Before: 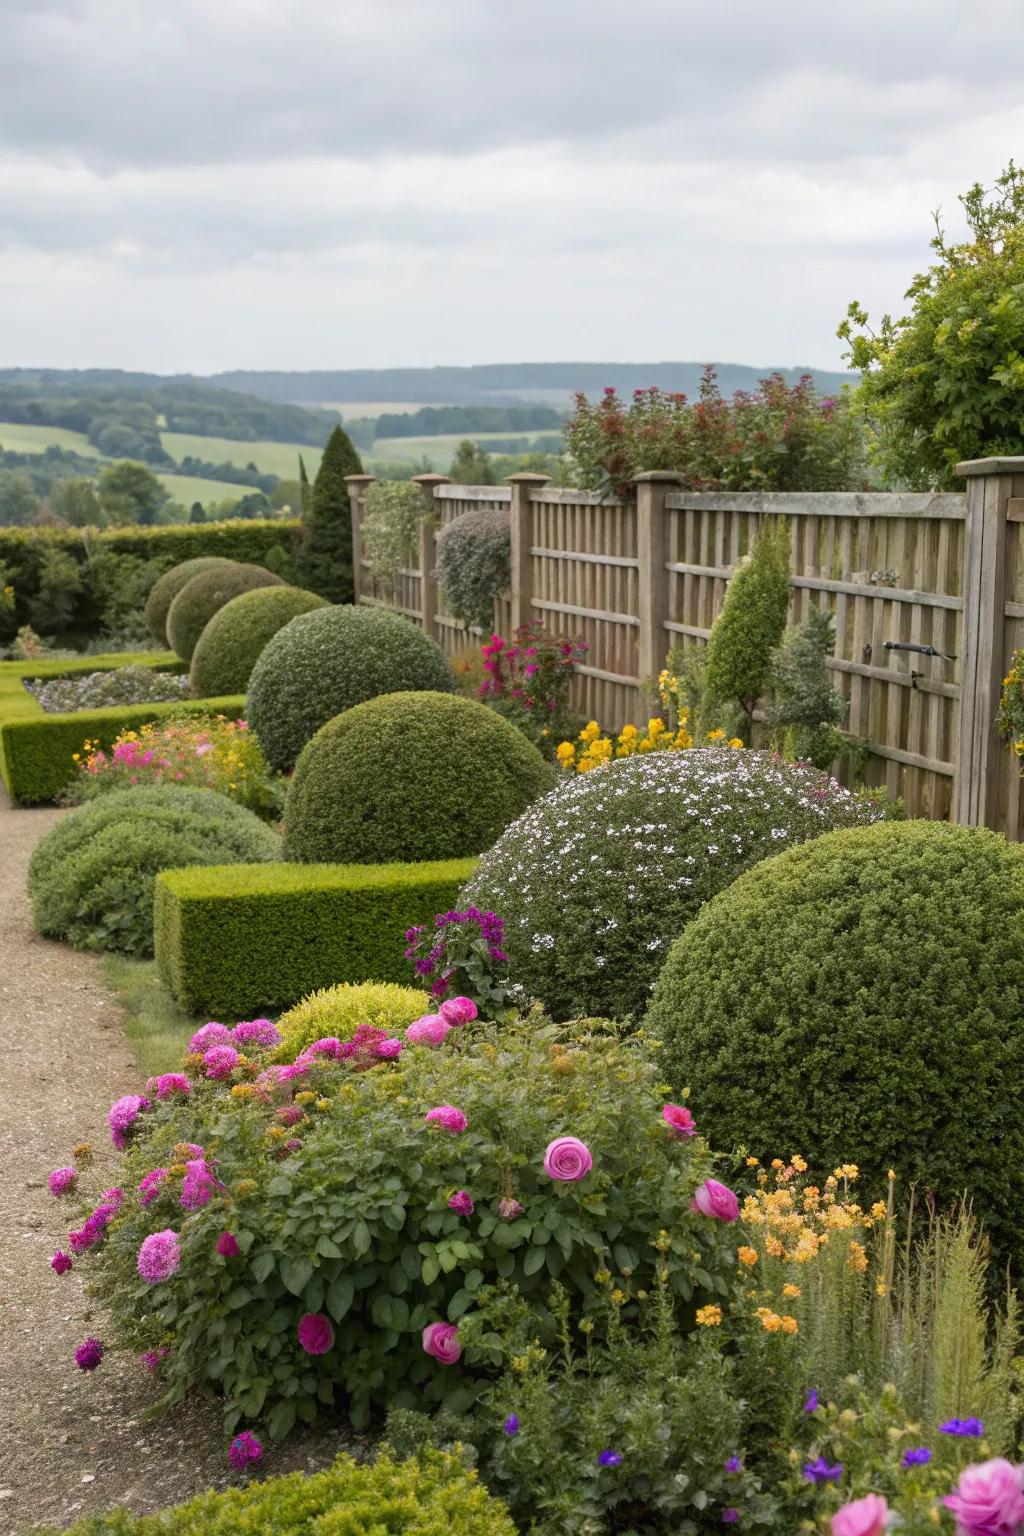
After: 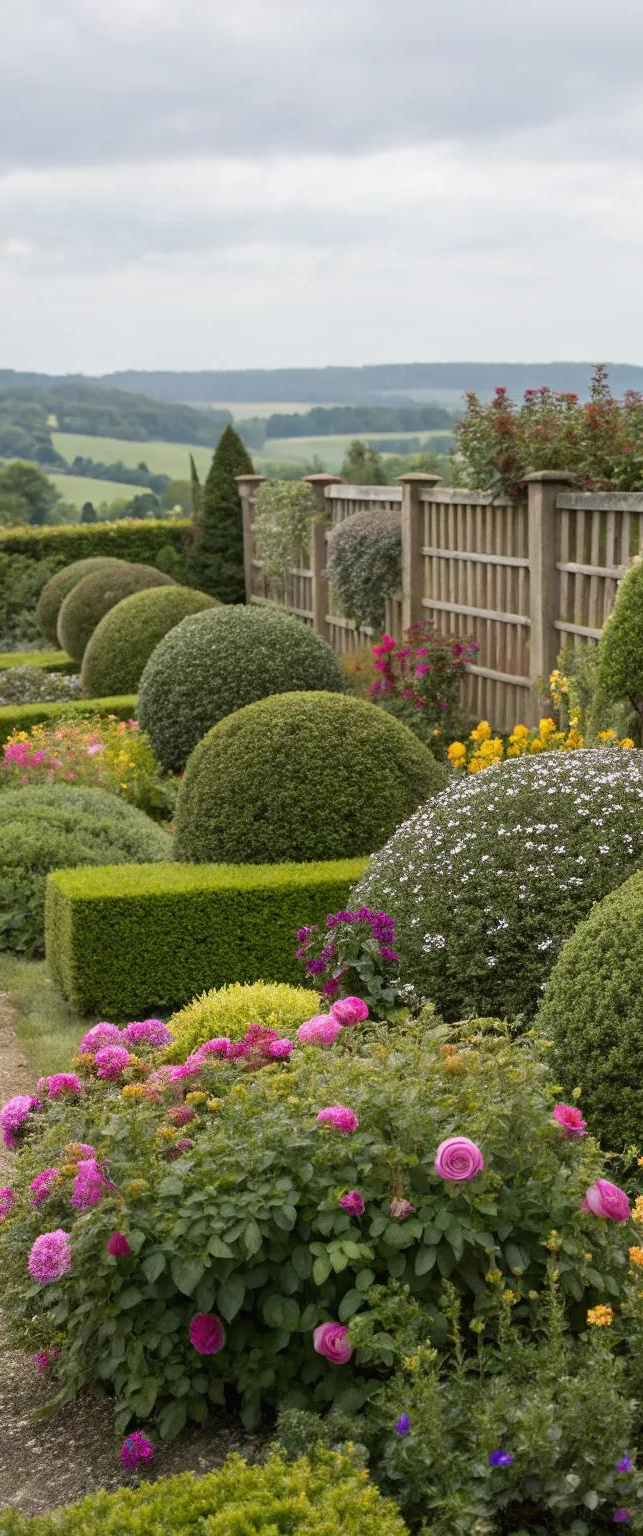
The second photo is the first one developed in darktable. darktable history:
crop: left 10.715%, right 26.416%
